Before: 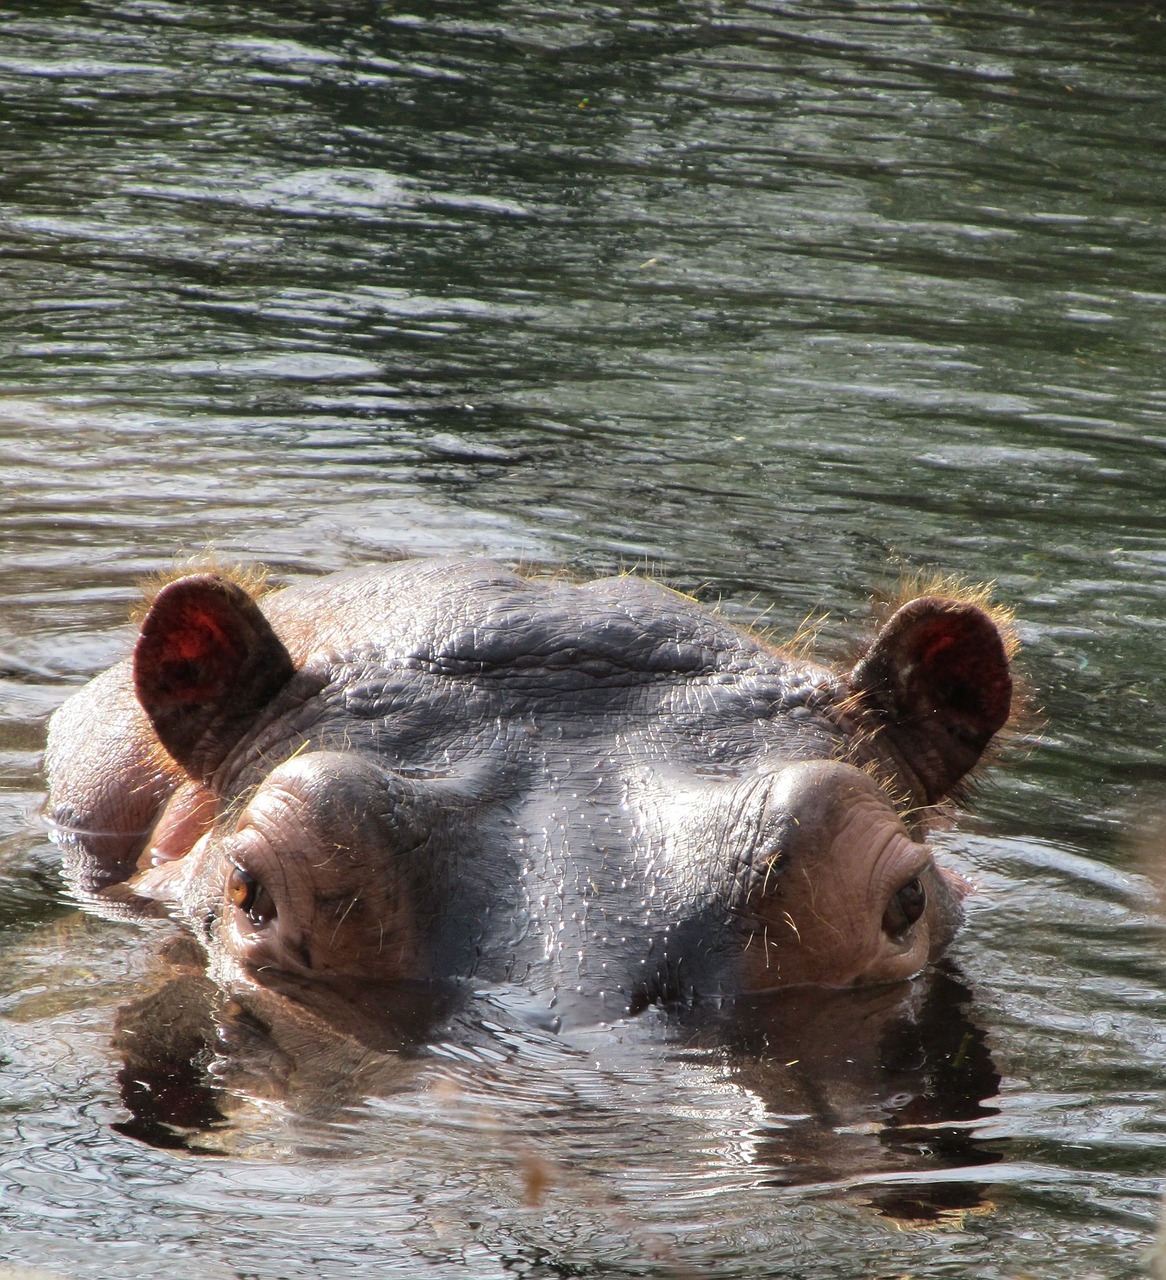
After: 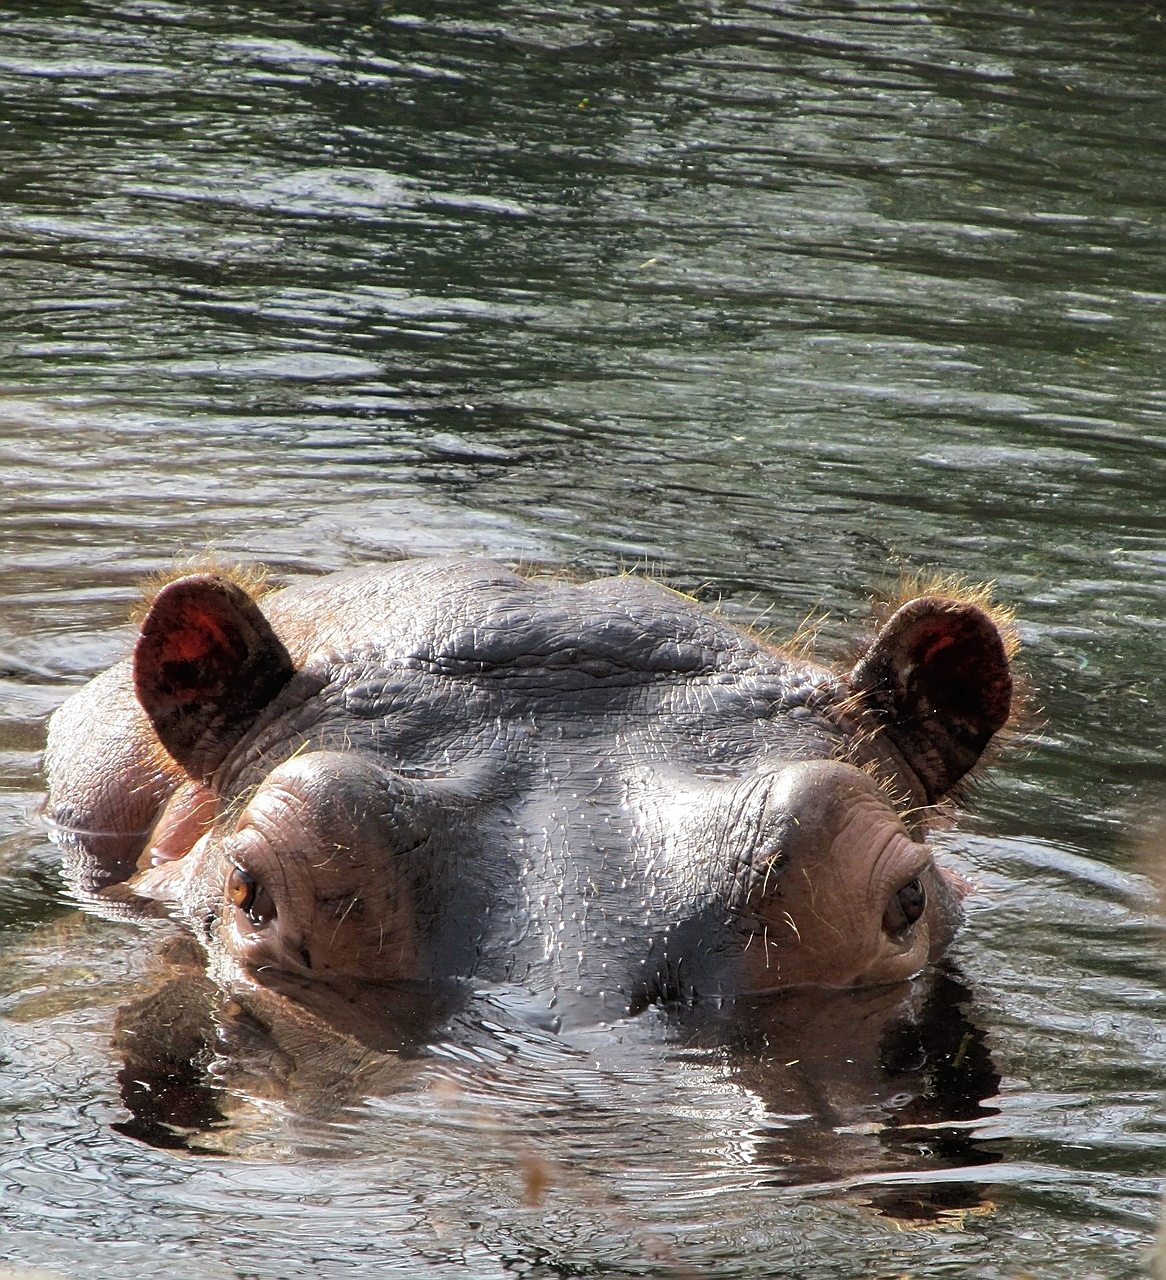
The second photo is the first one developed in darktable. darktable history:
exposure: exposure 0.026 EV, compensate highlight preservation false
tone equalizer: -8 EV -1.82 EV, -7 EV -1.19 EV, -6 EV -1.61 EV
sharpen: on, module defaults
